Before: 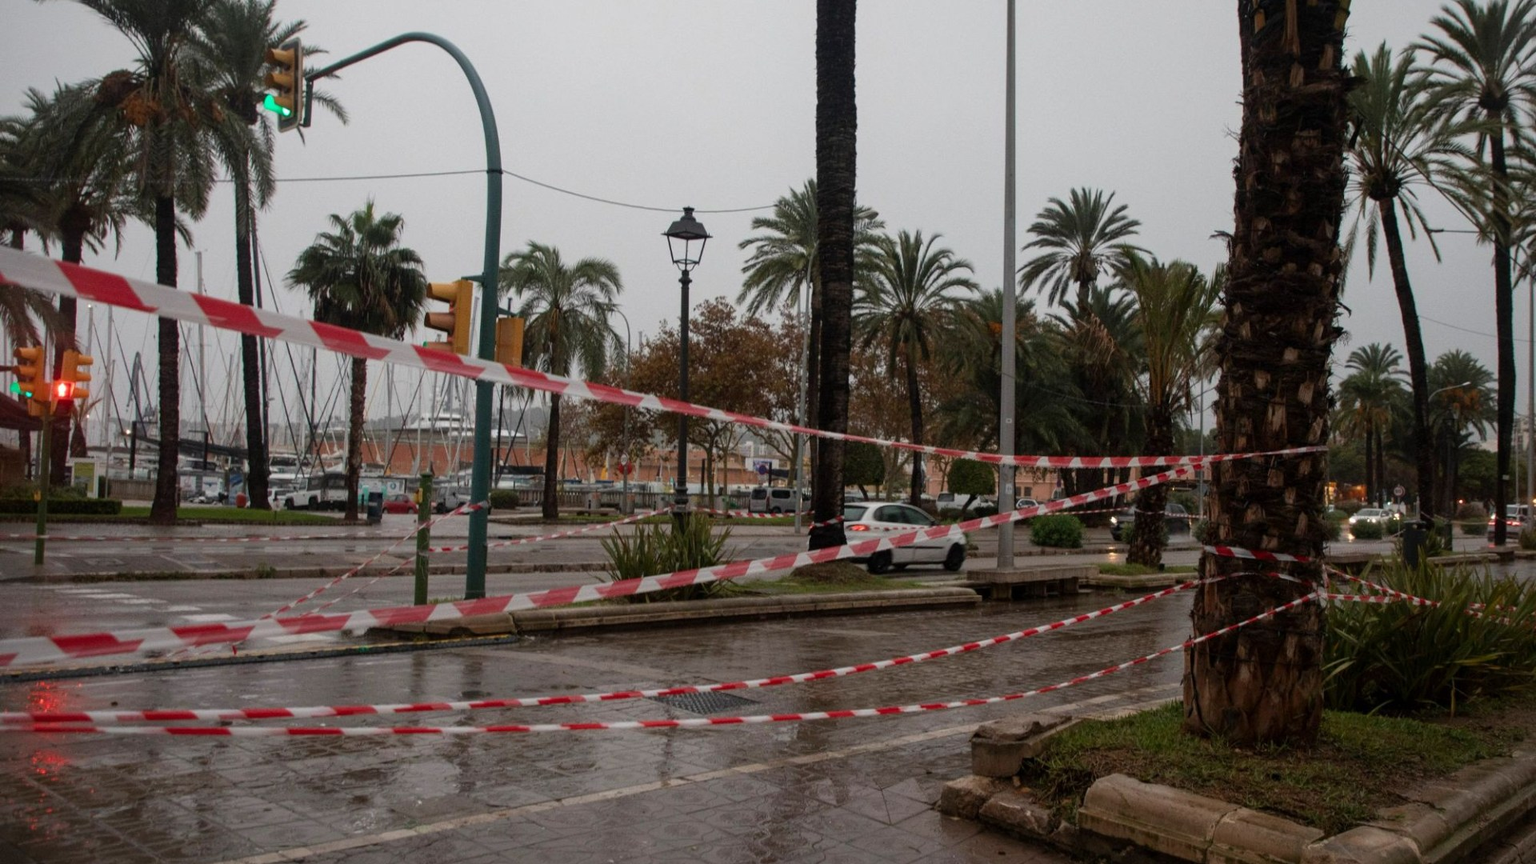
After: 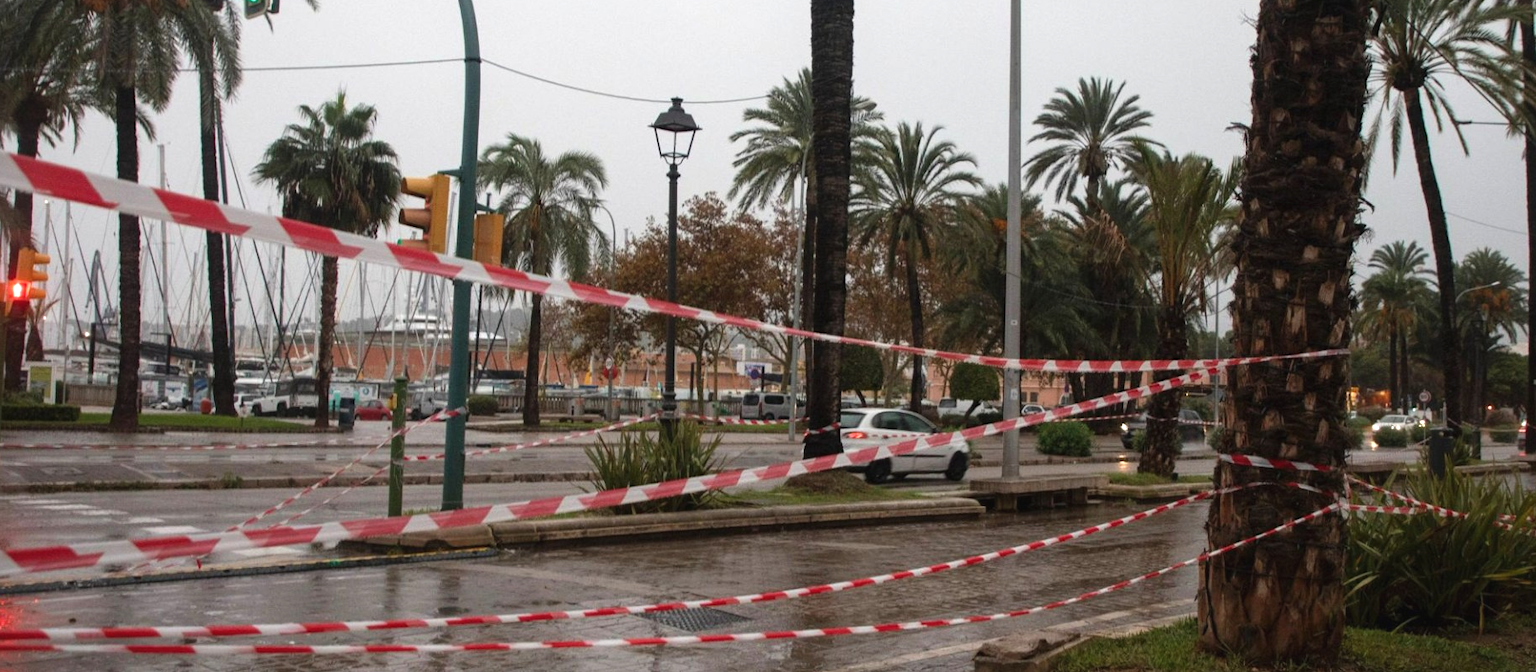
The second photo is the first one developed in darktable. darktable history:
crop and rotate: left 2.991%, top 13.302%, right 1.981%, bottom 12.636%
exposure: black level correction -0.002, exposure 0.54 EV, compensate highlight preservation false
